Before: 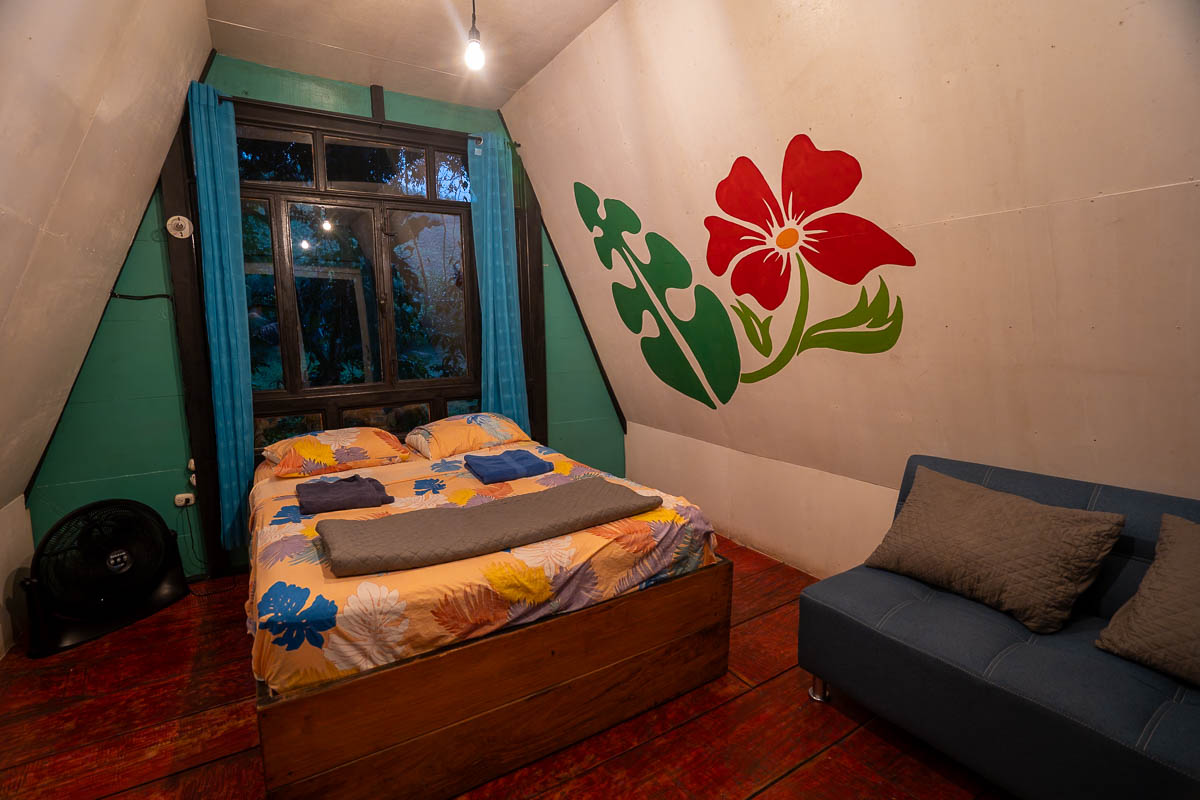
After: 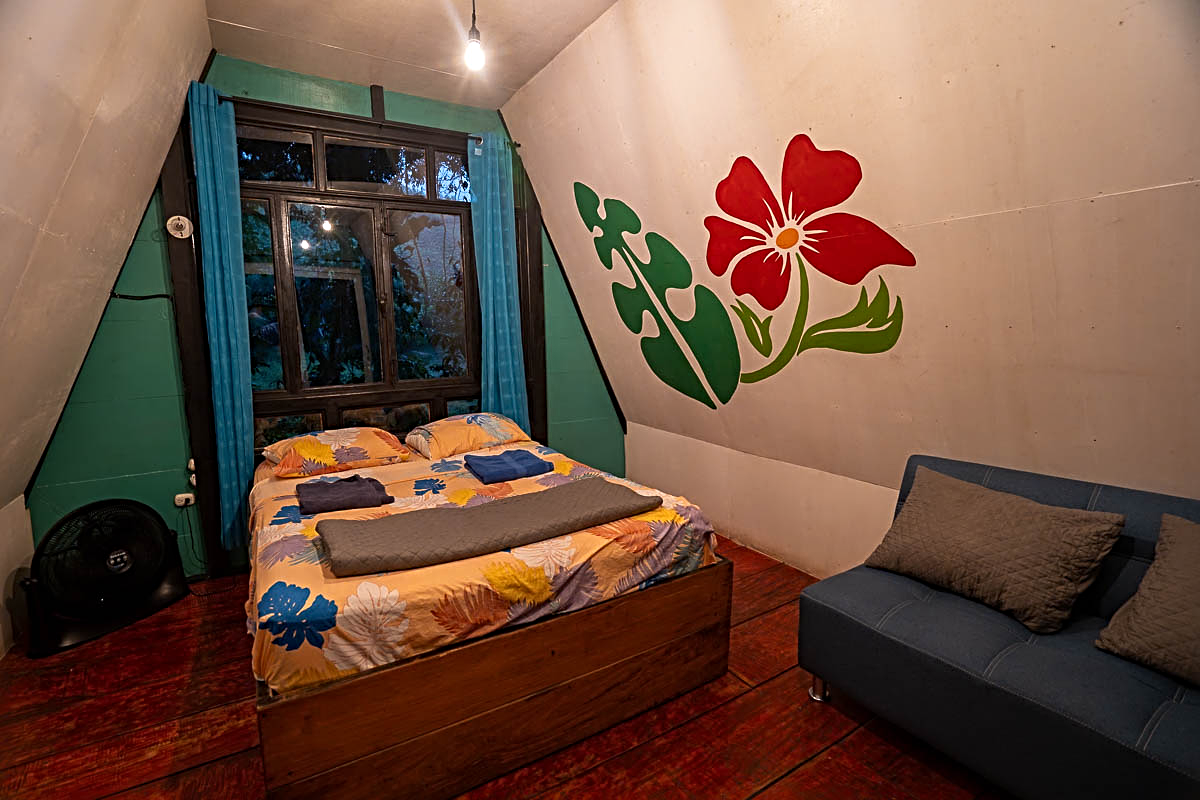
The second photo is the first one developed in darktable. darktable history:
shadows and highlights: shadows 0, highlights 40
sharpen: radius 4
tone equalizer: on, module defaults
